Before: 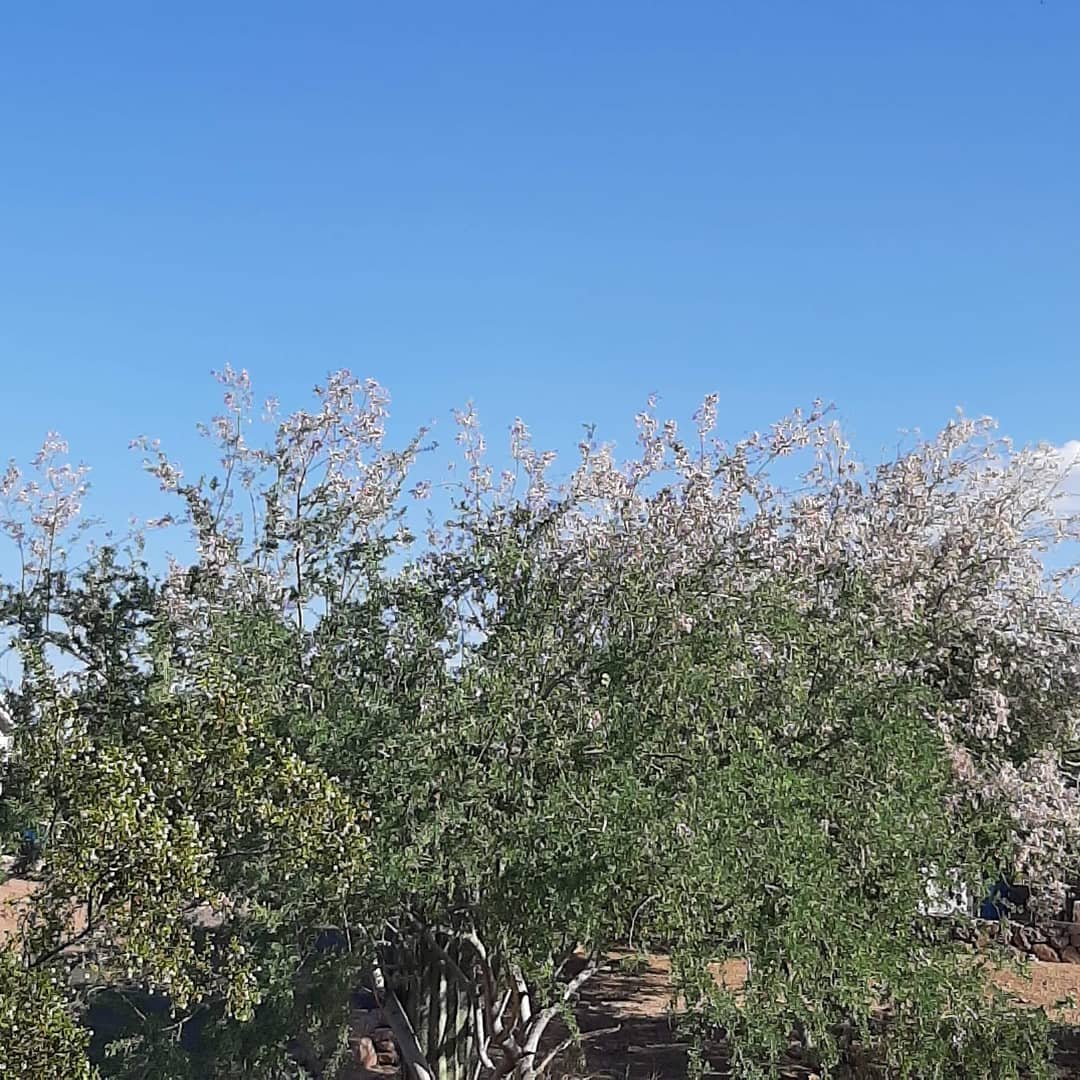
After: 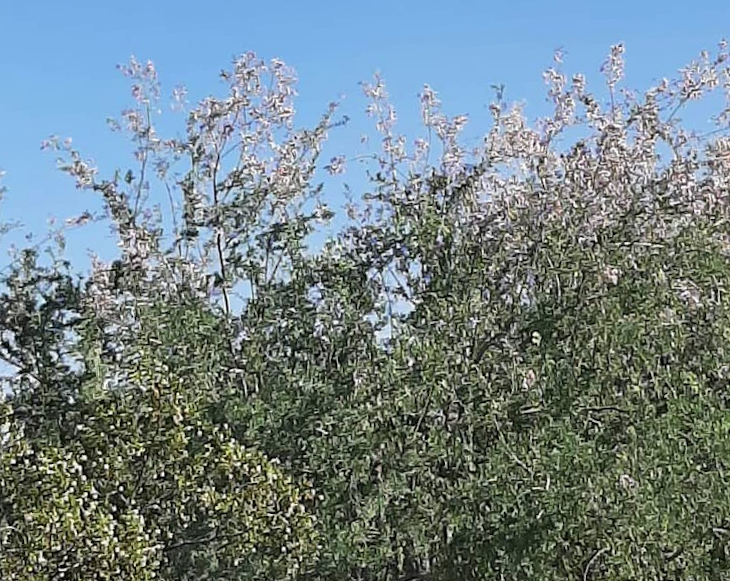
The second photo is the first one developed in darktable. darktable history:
rotate and perspective: rotation -5°, crop left 0.05, crop right 0.952, crop top 0.11, crop bottom 0.89
contrast brightness saturation: saturation -0.05
crop: left 6.488%, top 27.668%, right 24.183%, bottom 8.656%
